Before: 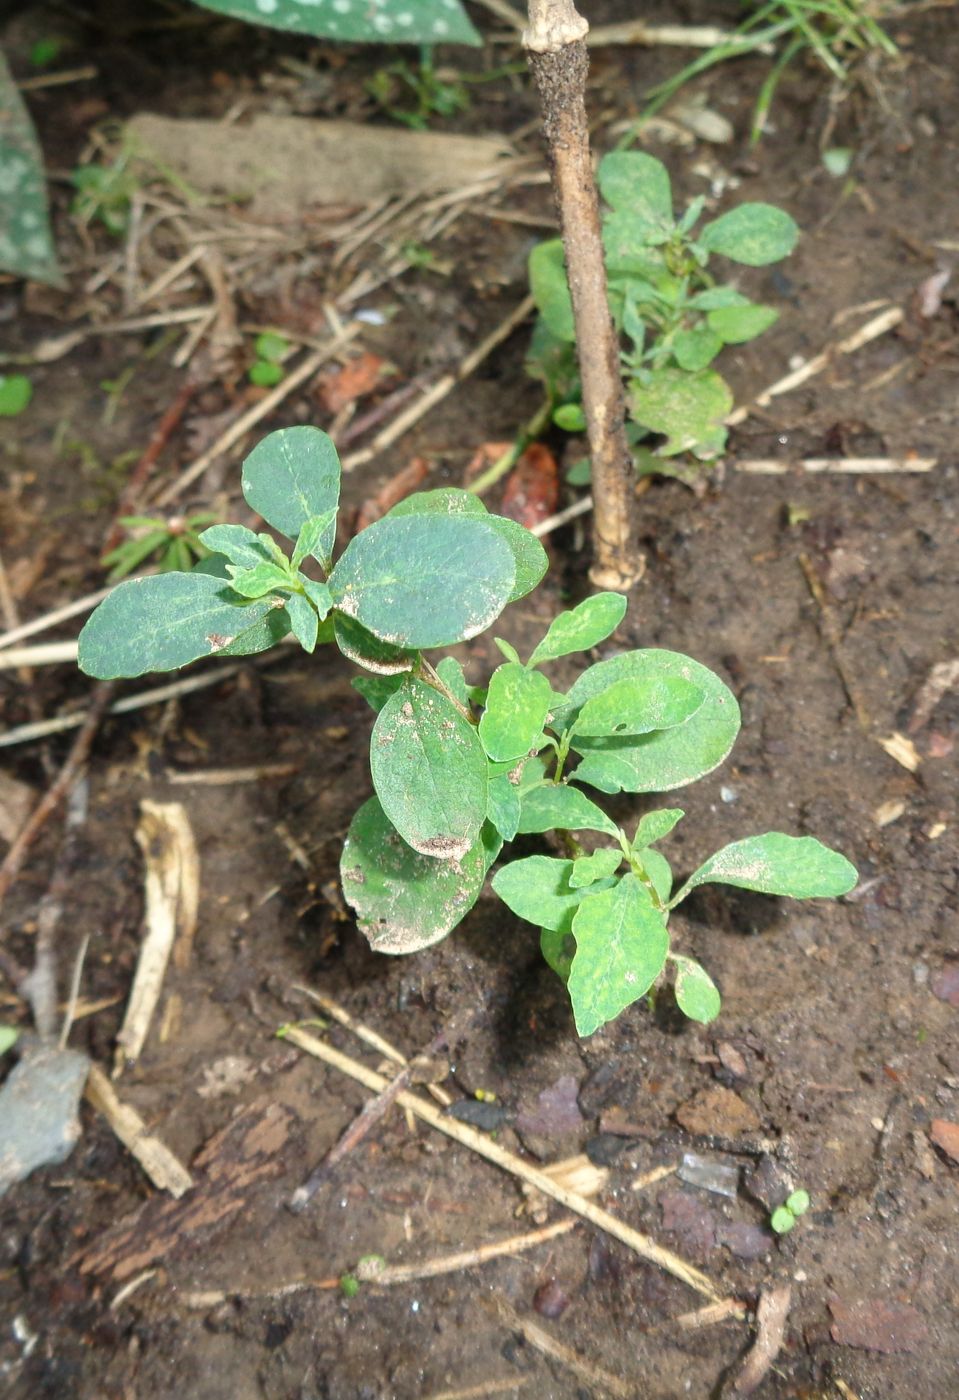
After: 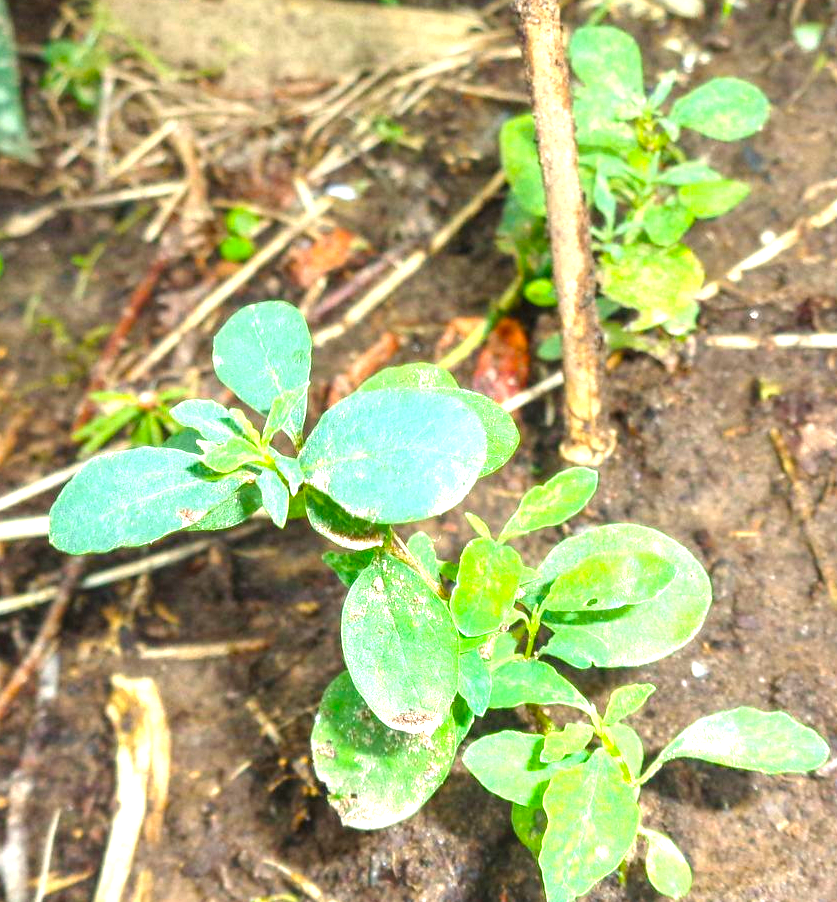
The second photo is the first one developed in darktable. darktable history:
crop: left 3.095%, top 8.95%, right 9.619%, bottom 26.614%
exposure: black level correction 0, exposure 1.097 EV, compensate highlight preservation false
local contrast: on, module defaults
color balance rgb: linear chroma grading › global chroma 14.381%, perceptual saturation grading › global saturation 24.915%
